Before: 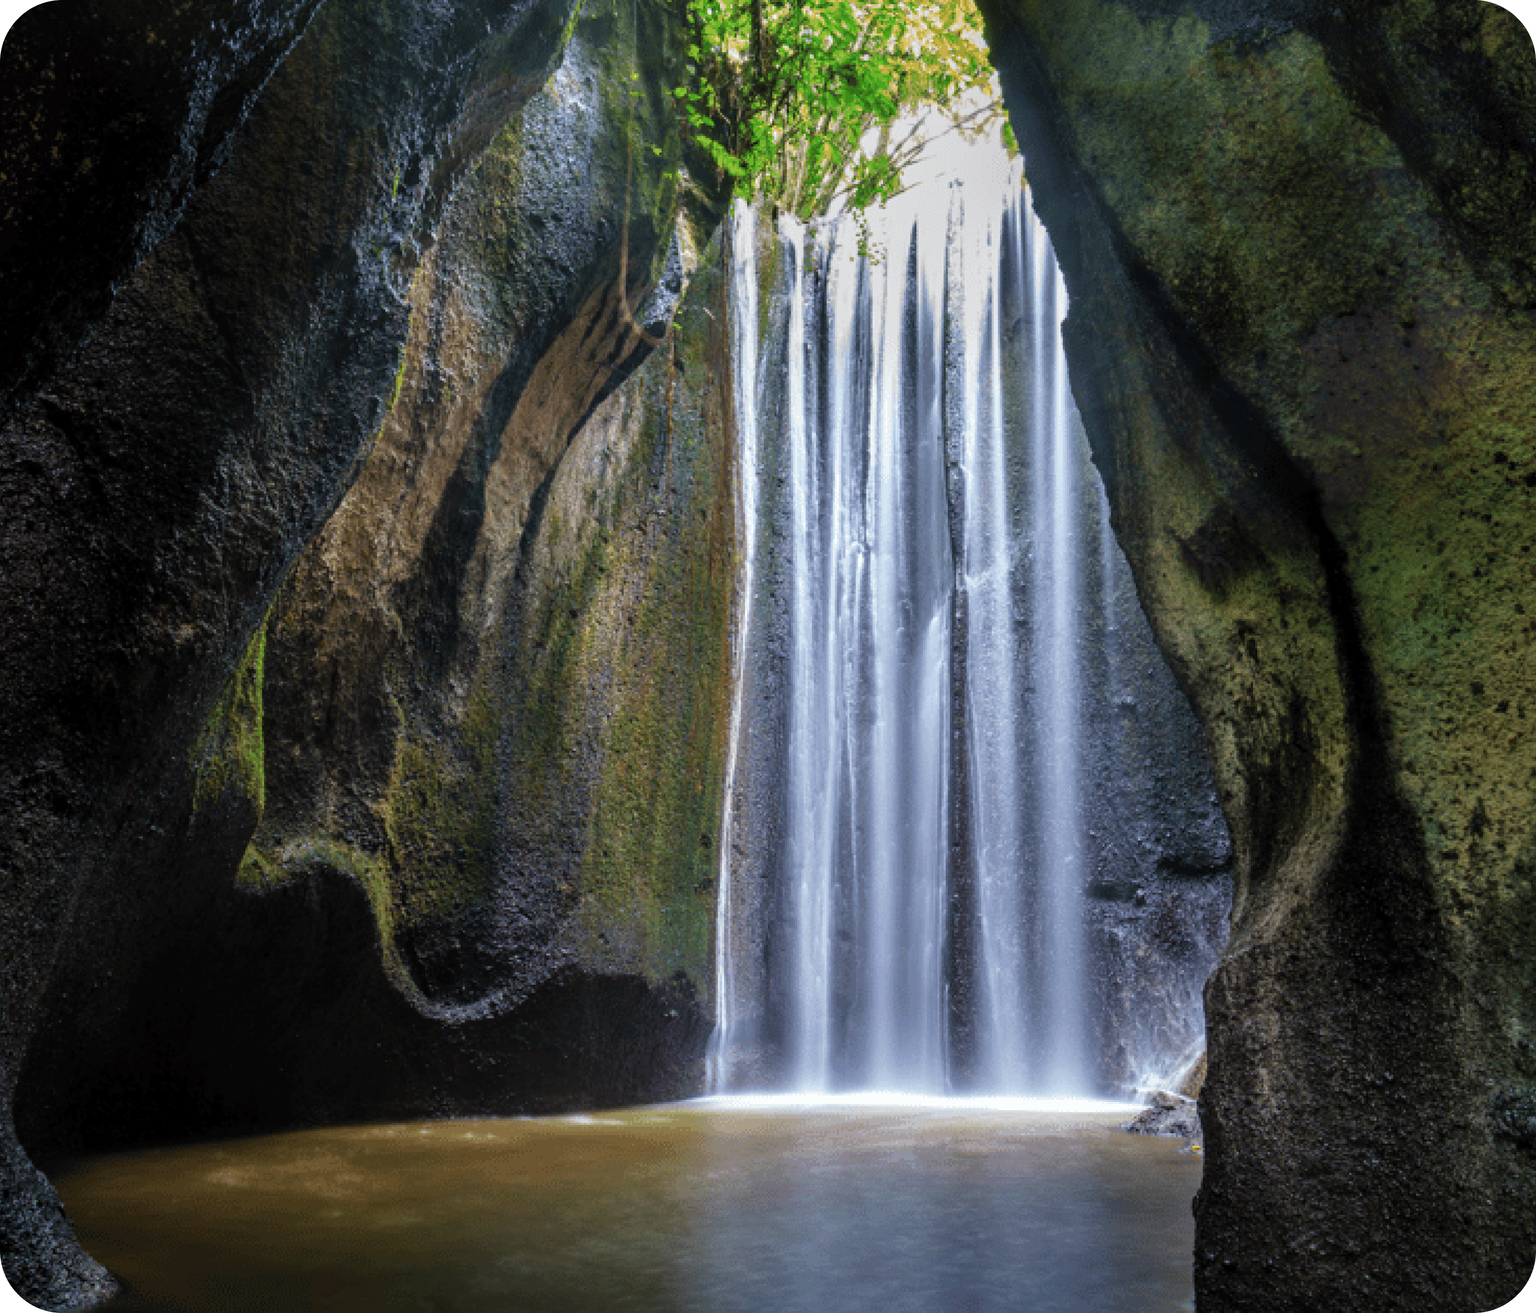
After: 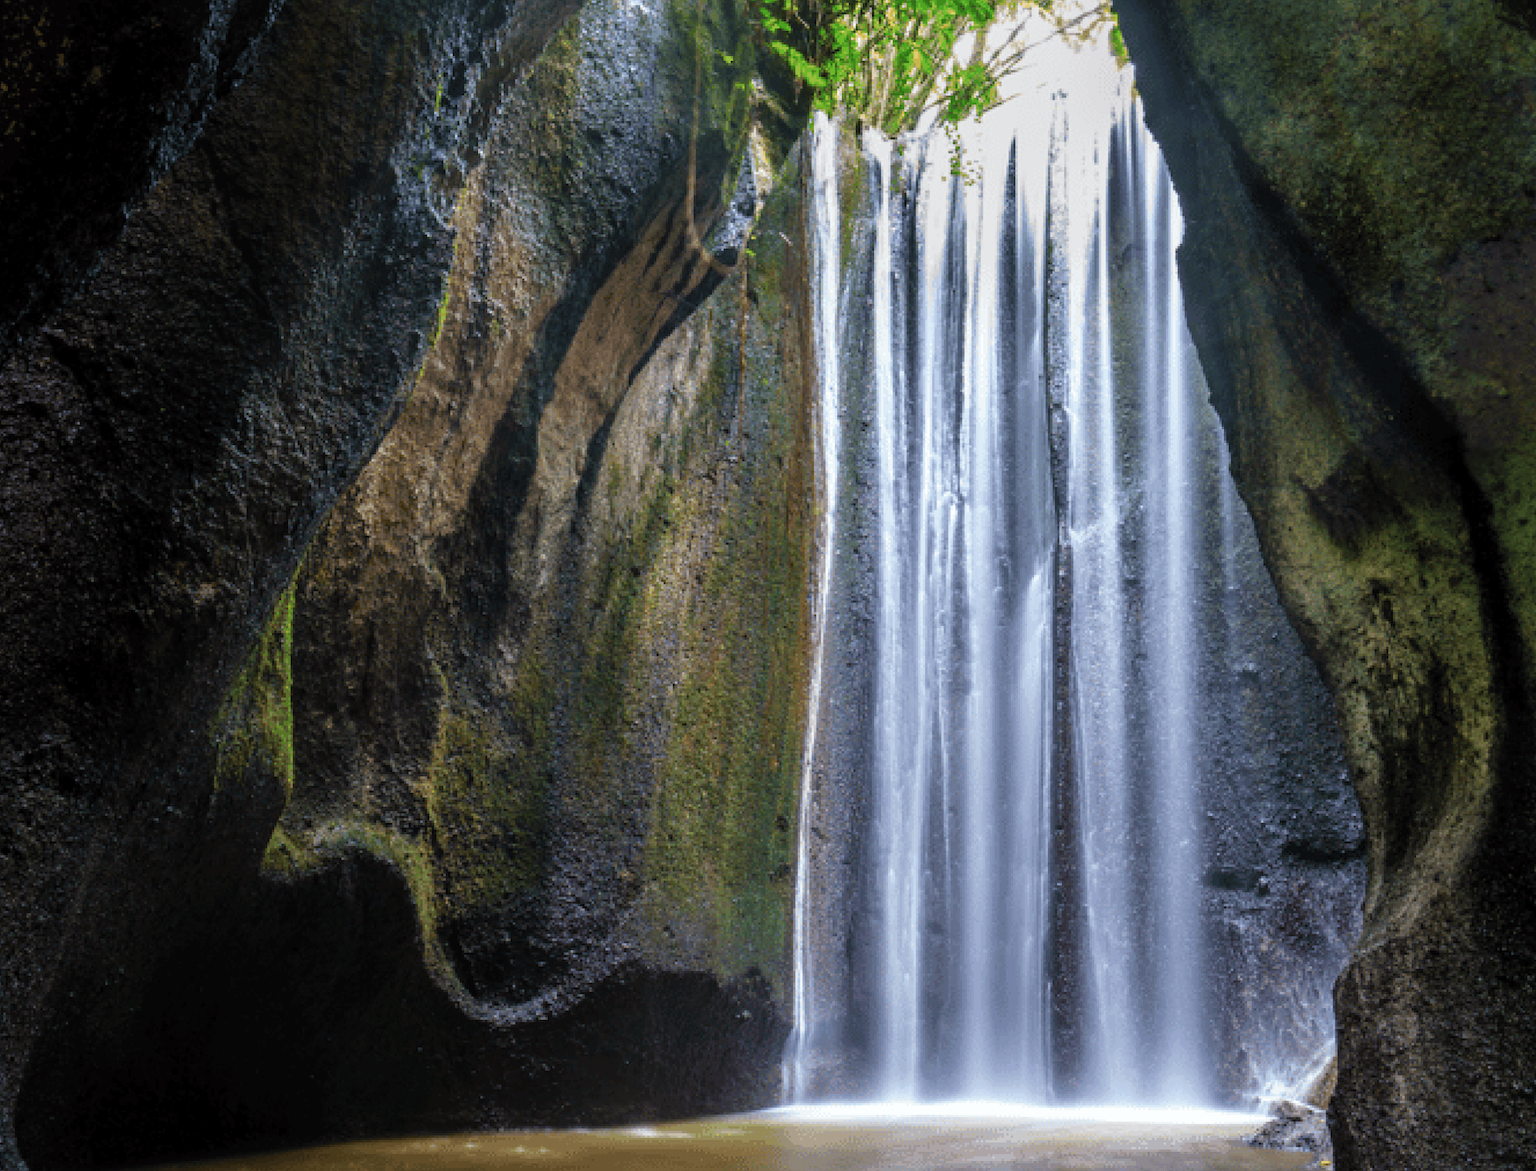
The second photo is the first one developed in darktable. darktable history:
crop: top 7.49%, right 9.717%, bottom 11.943%
shadows and highlights: shadows 0, highlights 40
